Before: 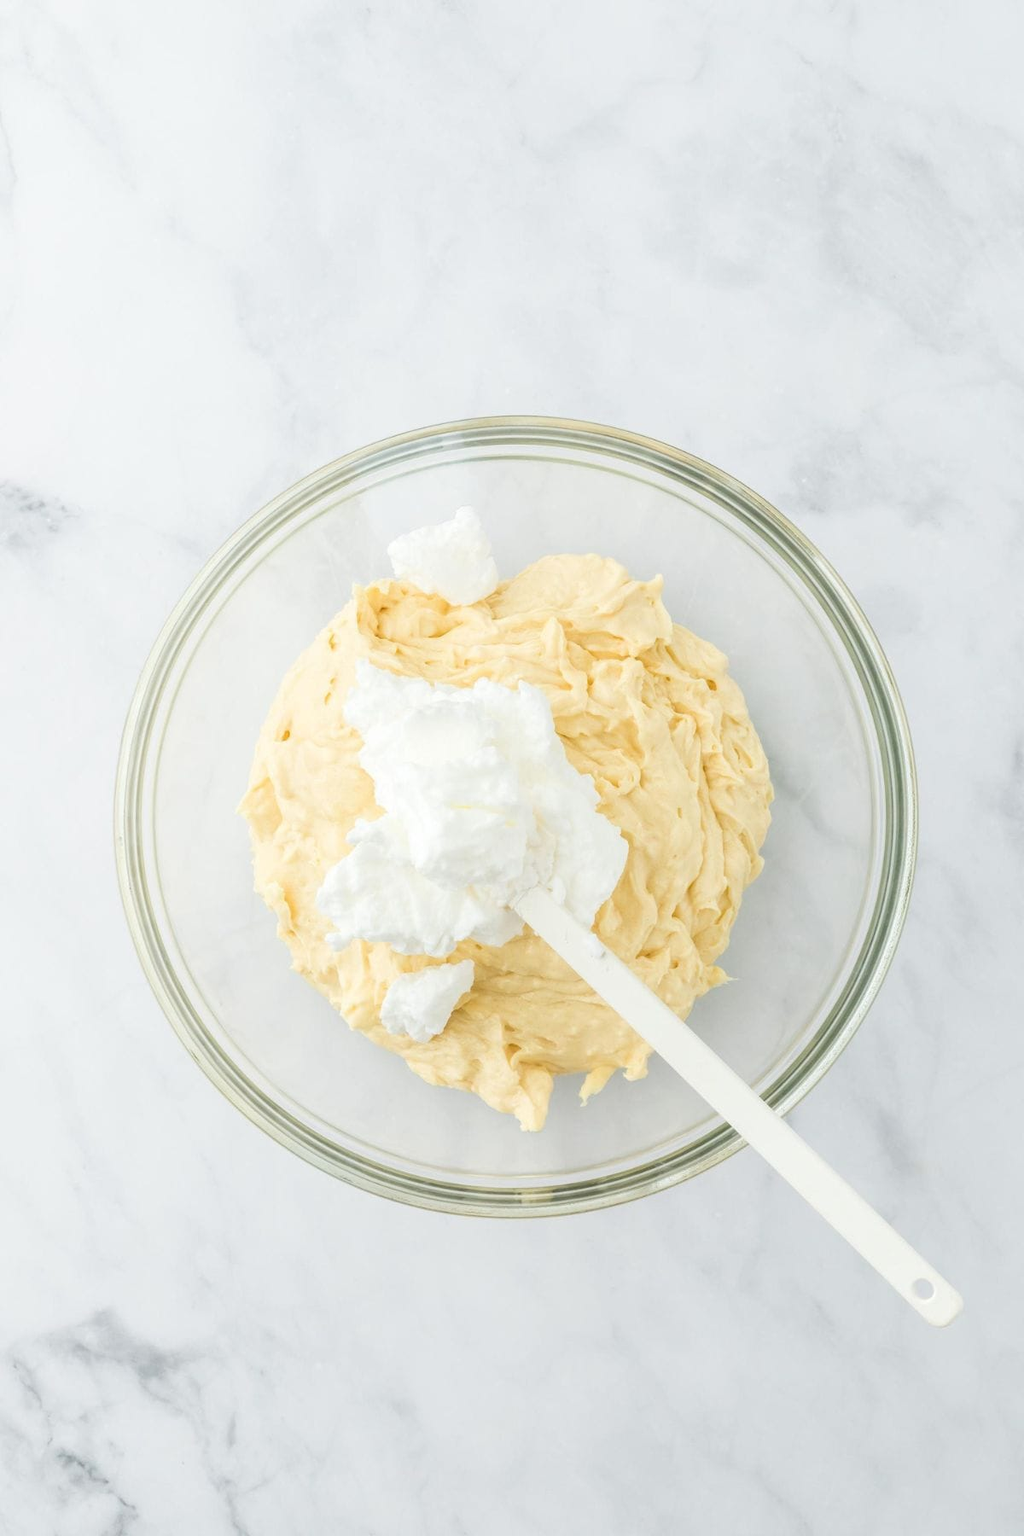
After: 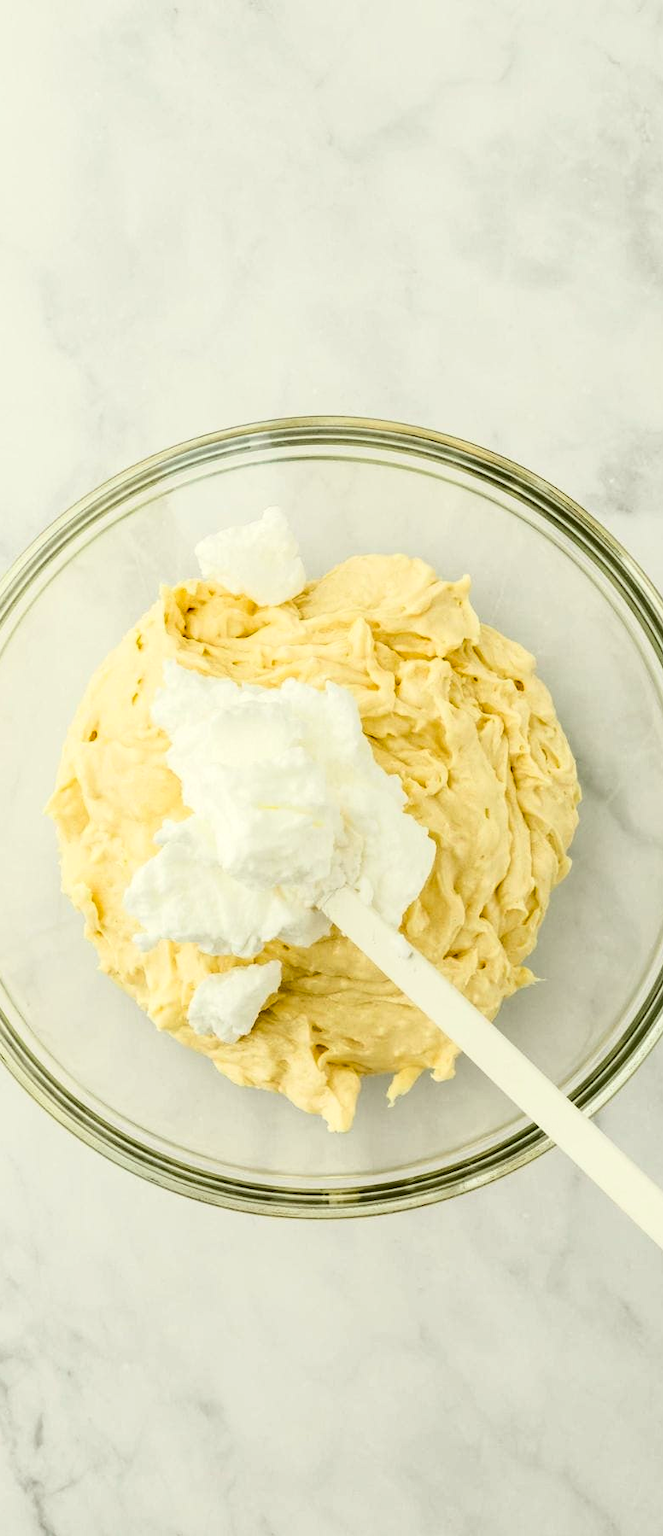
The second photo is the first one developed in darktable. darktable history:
crop and rotate: left 18.84%, right 16.371%
exposure: compensate exposure bias true, compensate highlight preservation false
shadows and highlights: shadows 52.76, soften with gaussian
tone curve: curves: ch0 [(0, 0) (0.003, 0.005) (0.011, 0.008) (0.025, 0.014) (0.044, 0.021) (0.069, 0.027) (0.1, 0.041) (0.136, 0.083) (0.177, 0.138) (0.224, 0.197) (0.277, 0.259) (0.335, 0.331) (0.399, 0.399) (0.468, 0.476) (0.543, 0.547) (0.623, 0.635) (0.709, 0.753) (0.801, 0.847) (0.898, 0.94) (1, 1)], color space Lab, independent channels, preserve colors none
color correction: highlights a* -1.44, highlights b* 10.12, shadows a* 0.813, shadows b* 19.72
